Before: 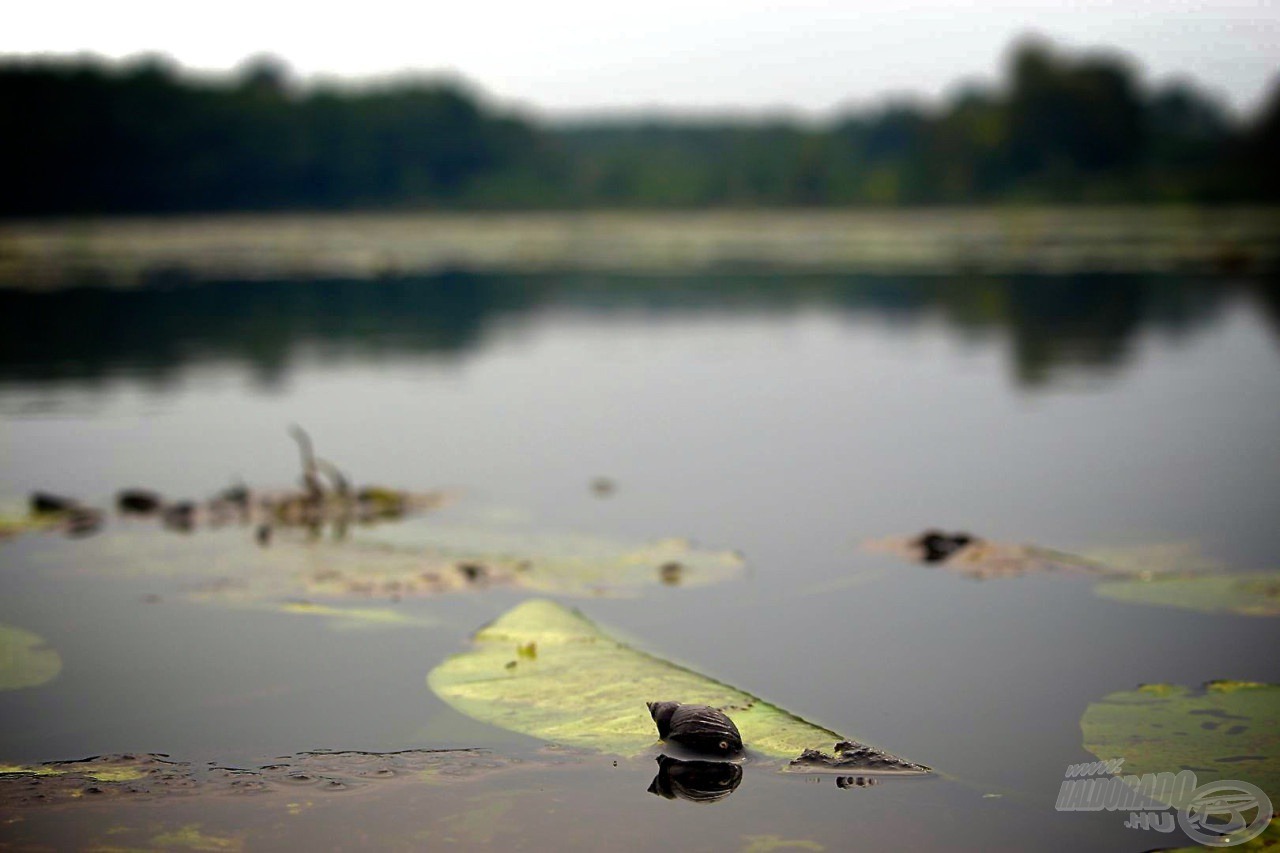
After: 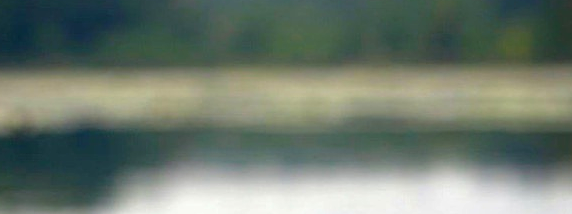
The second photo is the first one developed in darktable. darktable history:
exposure: black level correction 0, exposure 0.7 EV, compensate exposure bias true, compensate highlight preservation false
crop: left 28.64%, top 16.832%, right 26.637%, bottom 58.055%
sharpen: radius 0.969, amount 0.604
